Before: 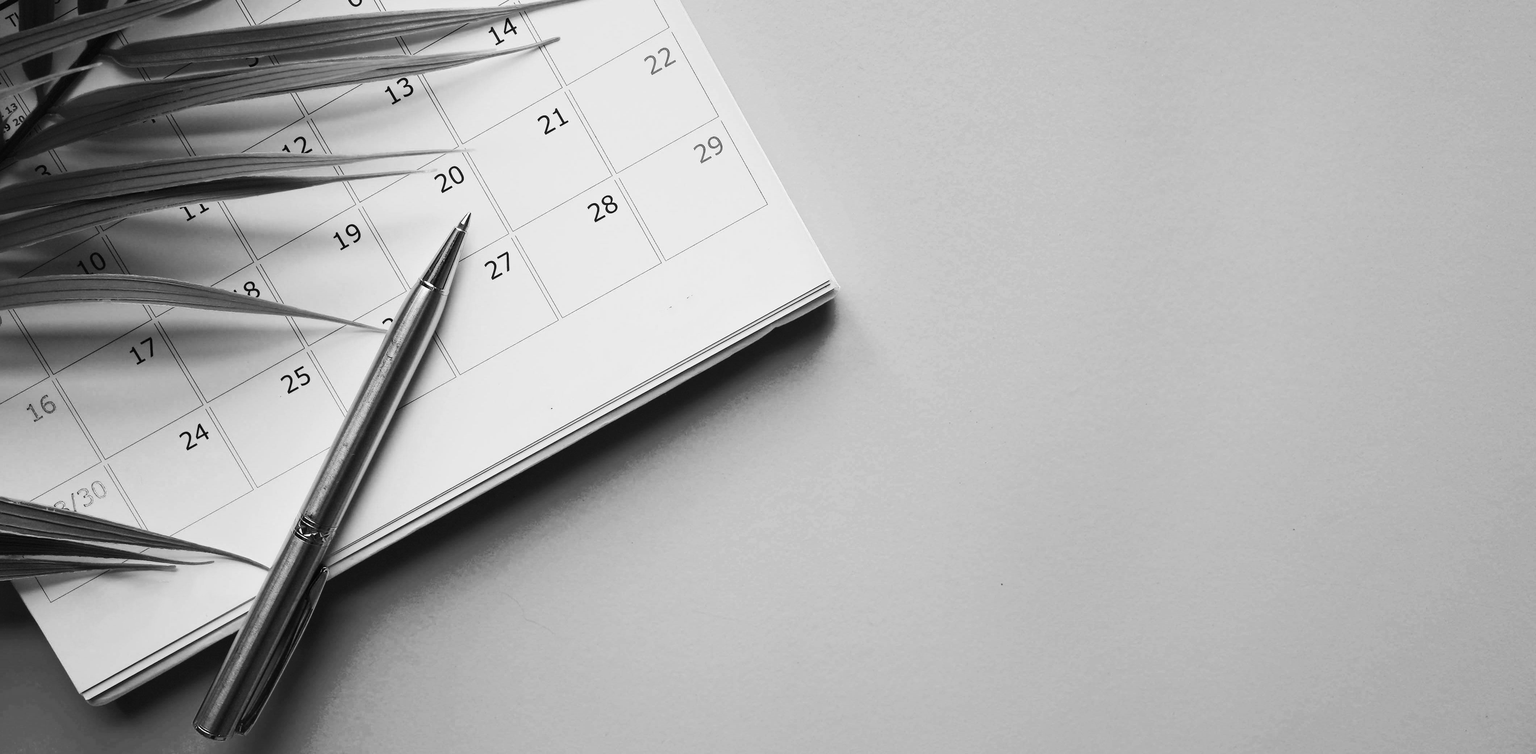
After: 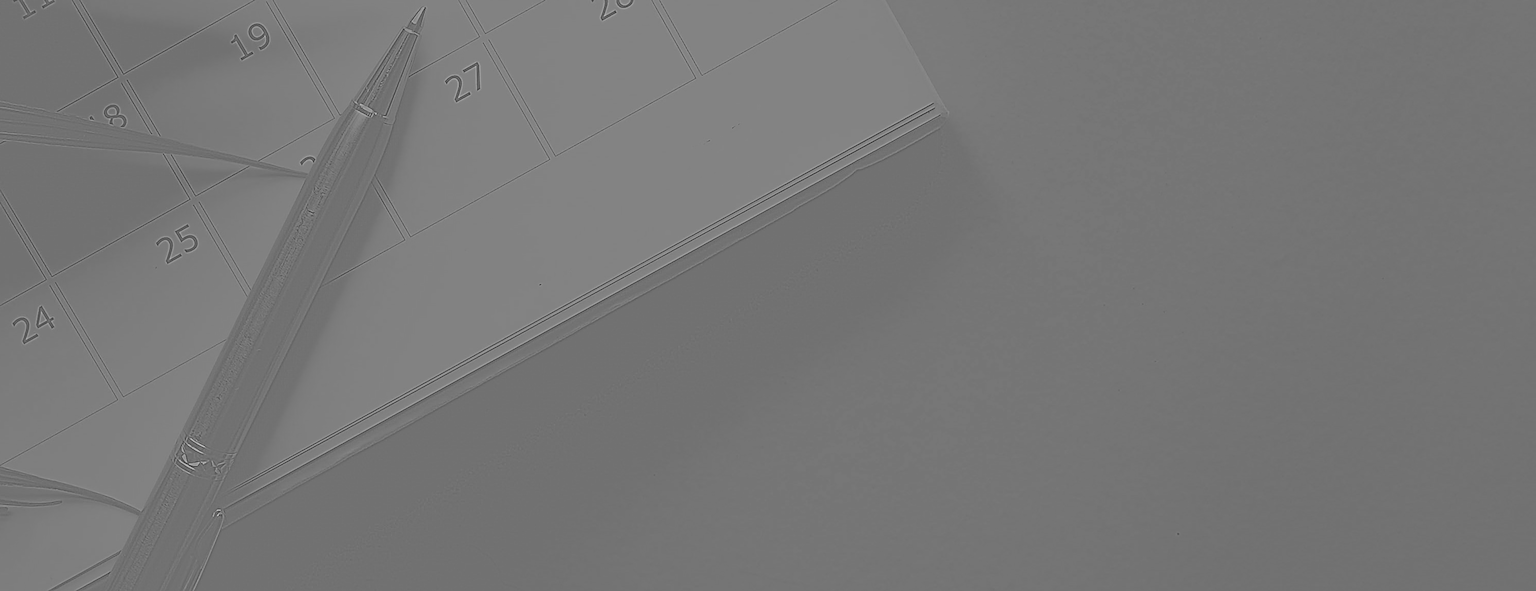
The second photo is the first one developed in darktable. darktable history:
base curve: curves: ch0 [(0, 0) (0.303, 0.277) (1, 1)]
exposure: black level correction -0.001, exposure 0.9 EV, compensate exposure bias true, compensate highlight preservation false
white balance: red 0.98, blue 1.61
highpass: sharpness 5.84%, contrast boost 8.44%
crop: left 11.123%, top 27.61%, right 18.3%, bottom 17.034%
color balance rgb: linear chroma grading › global chroma 15%, perceptual saturation grading › global saturation 30%
sharpen: on, module defaults
